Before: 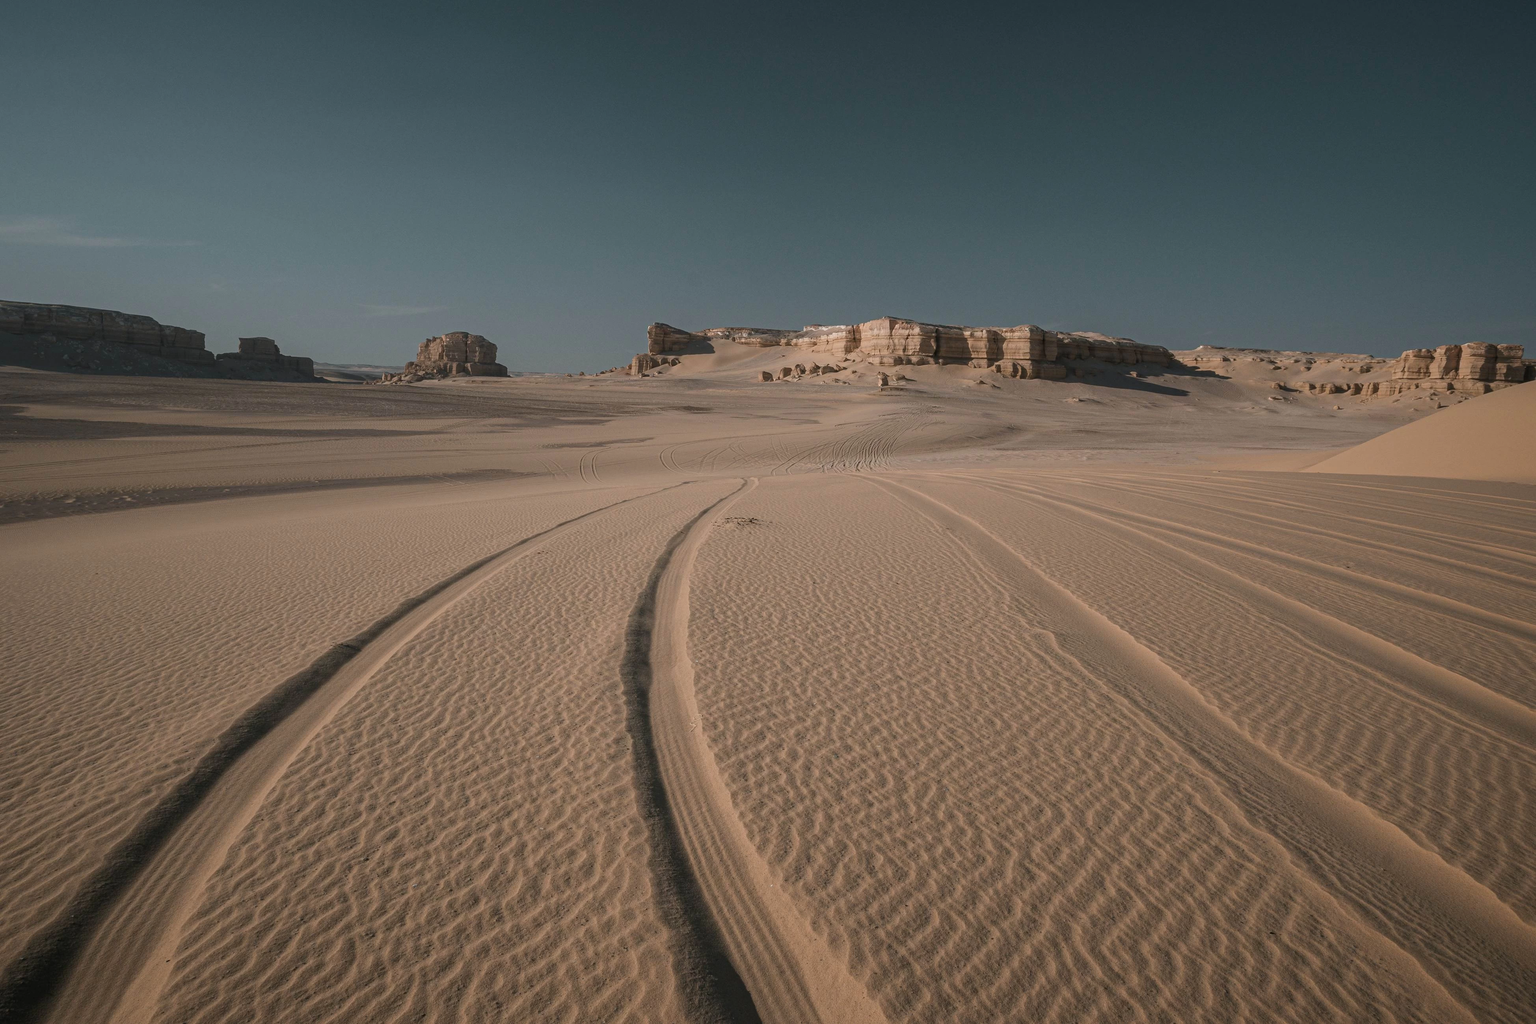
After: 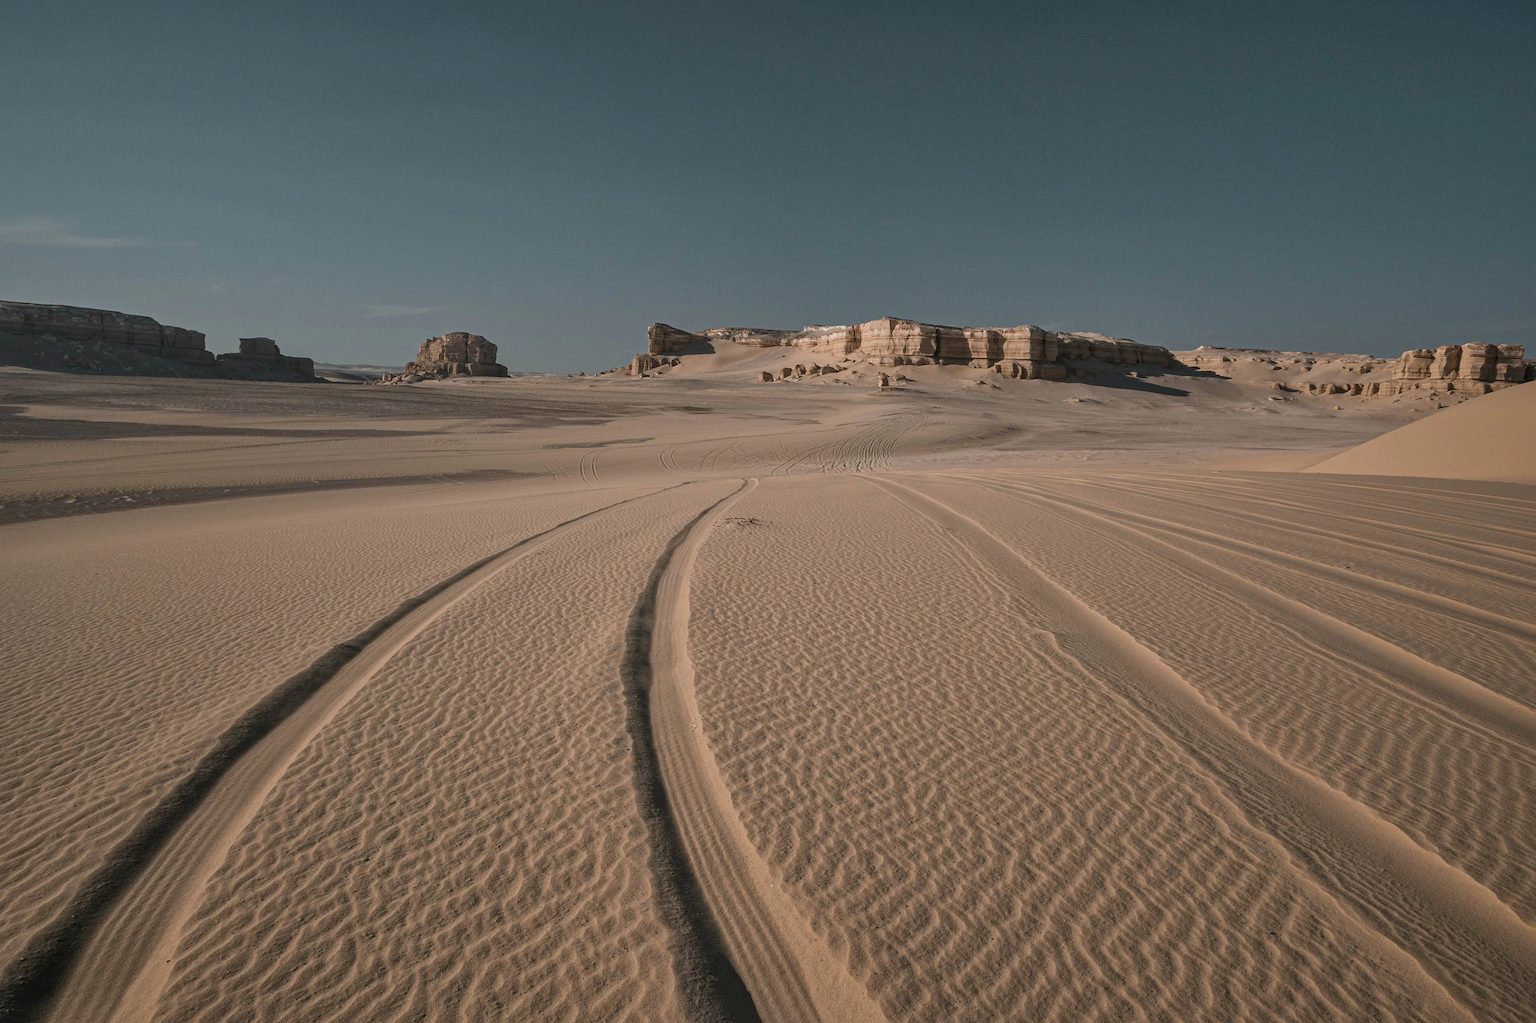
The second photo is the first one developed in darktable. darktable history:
shadows and highlights: radius 133.83, soften with gaussian
local contrast: mode bilateral grid, contrast 20, coarseness 50, detail 120%, midtone range 0.2
